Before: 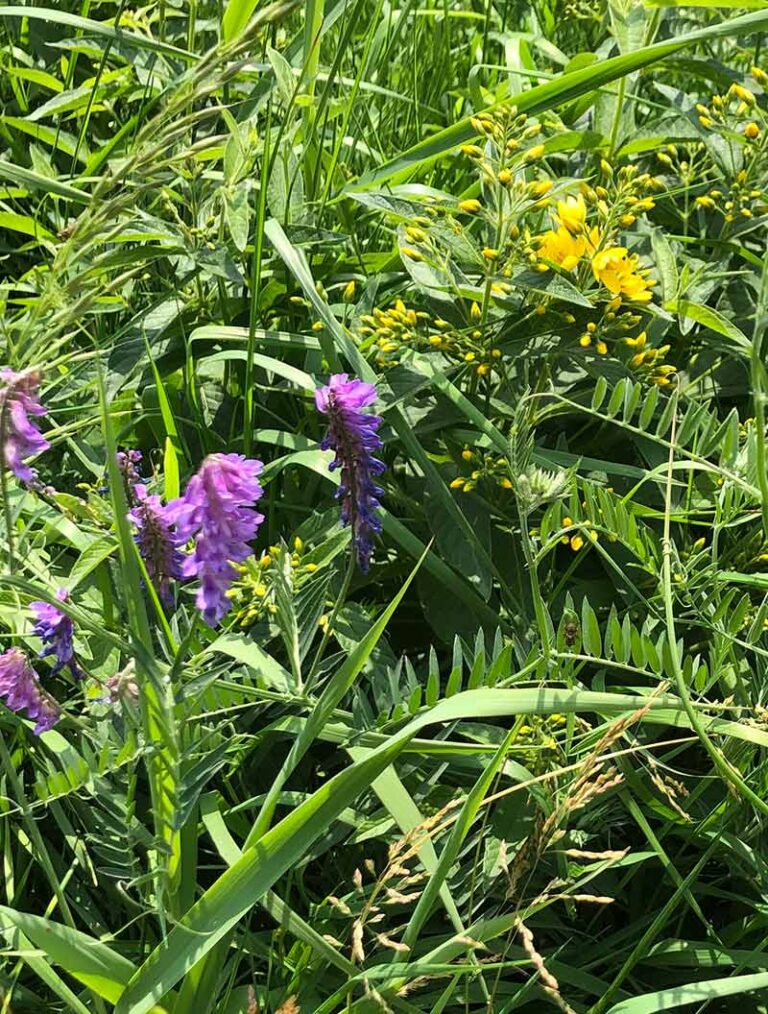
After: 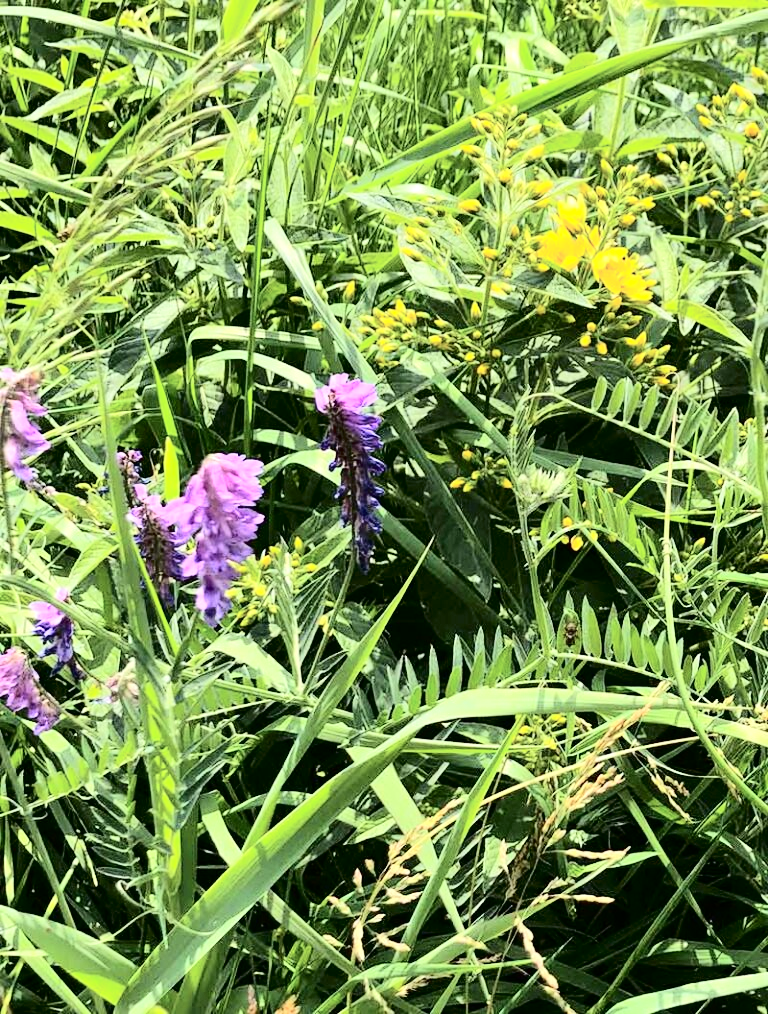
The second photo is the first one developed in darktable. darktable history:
exposure: exposure 0.204 EV, compensate highlight preservation false
tone curve: curves: ch0 [(0, 0) (0.003, 0.001) (0.011, 0.004) (0.025, 0.008) (0.044, 0.015) (0.069, 0.022) (0.1, 0.031) (0.136, 0.052) (0.177, 0.101) (0.224, 0.181) (0.277, 0.289) (0.335, 0.418) (0.399, 0.541) (0.468, 0.65) (0.543, 0.739) (0.623, 0.817) (0.709, 0.882) (0.801, 0.919) (0.898, 0.958) (1, 1)], color space Lab, independent channels, preserve colors none
